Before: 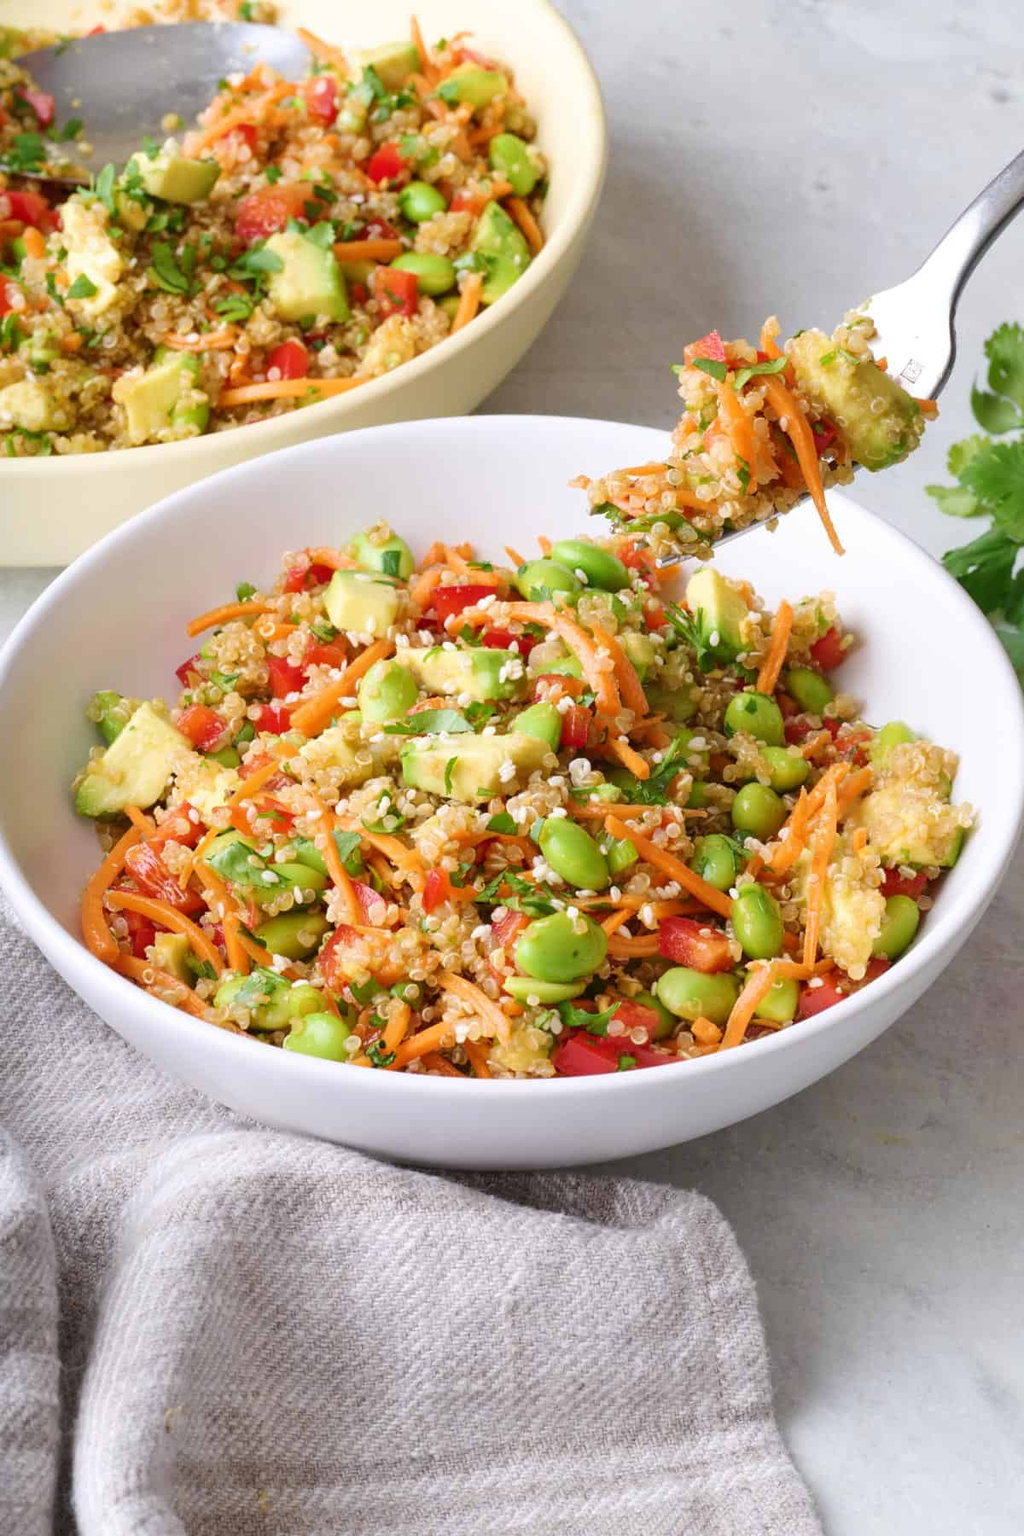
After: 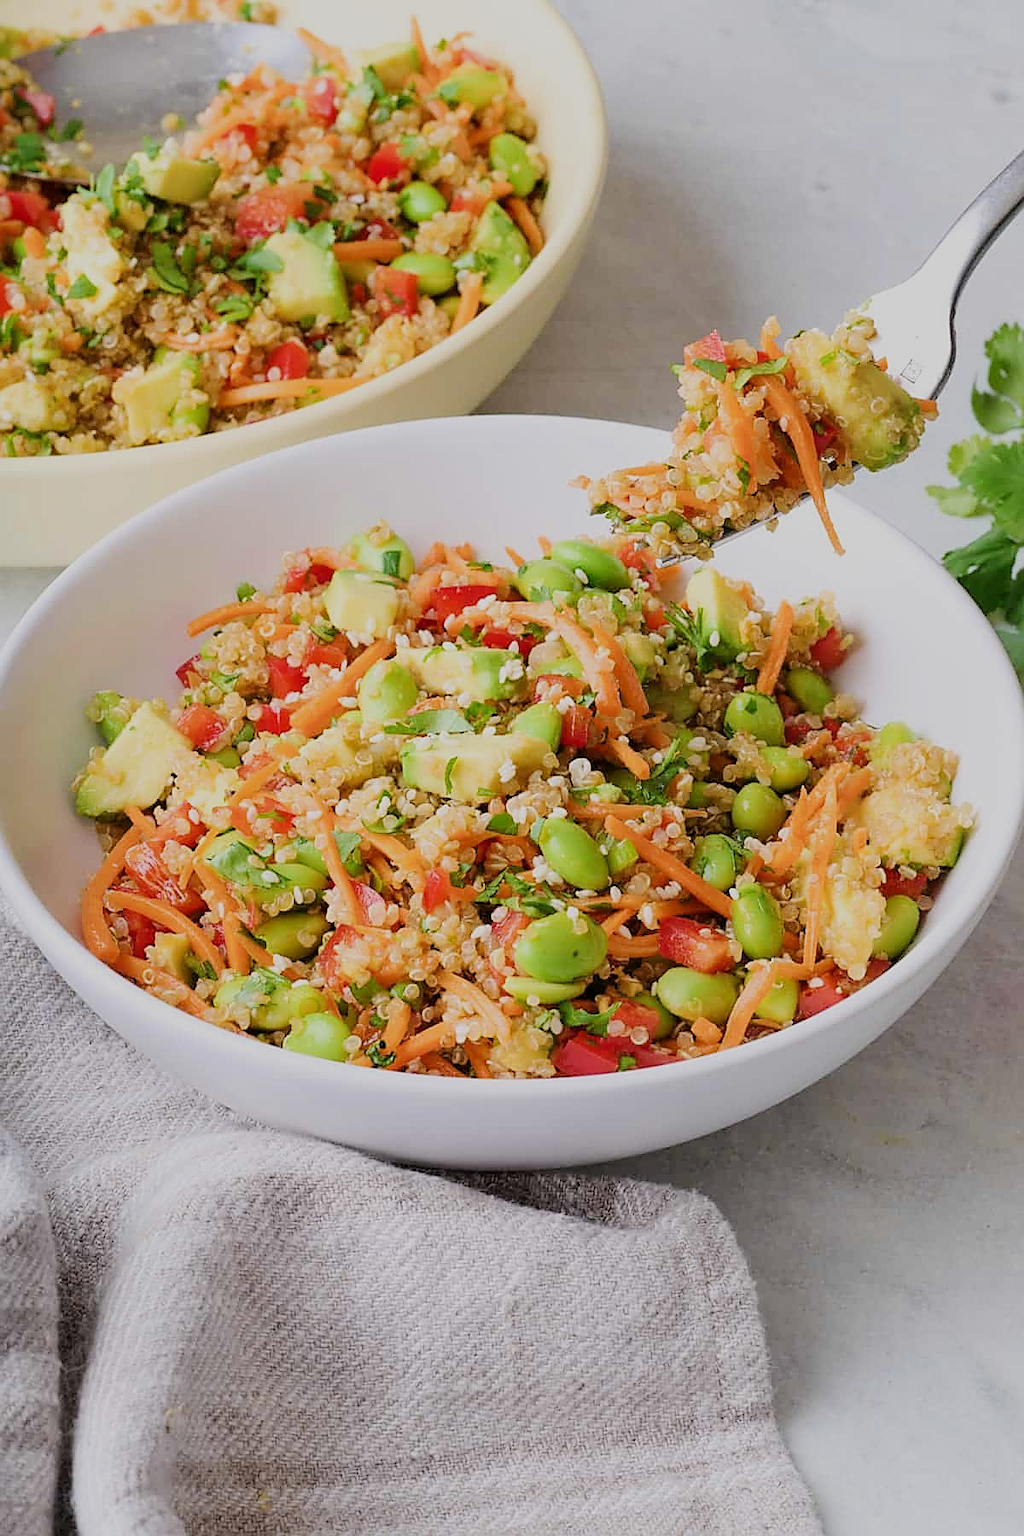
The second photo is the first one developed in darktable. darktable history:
filmic rgb: black relative exposure -7.15 EV, white relative exposure 5.36 EV, hardness 3.02
sharpen: radius 1.4, amount 1.25, threshold 0.7
